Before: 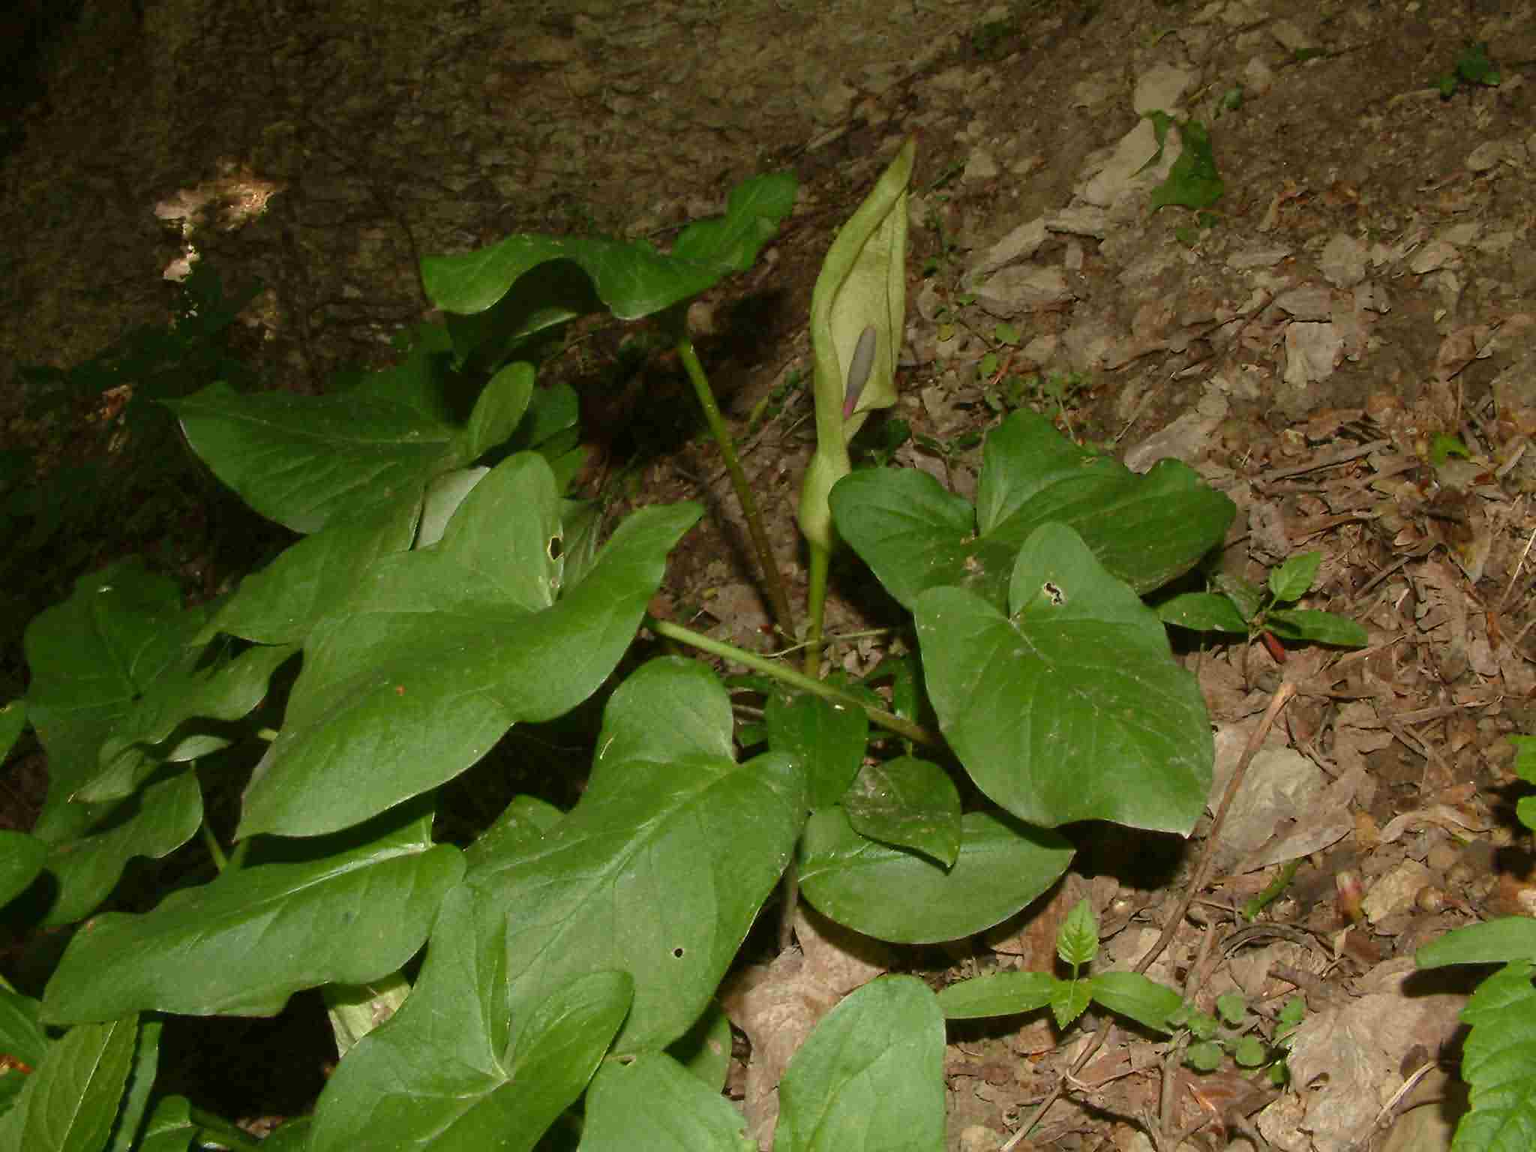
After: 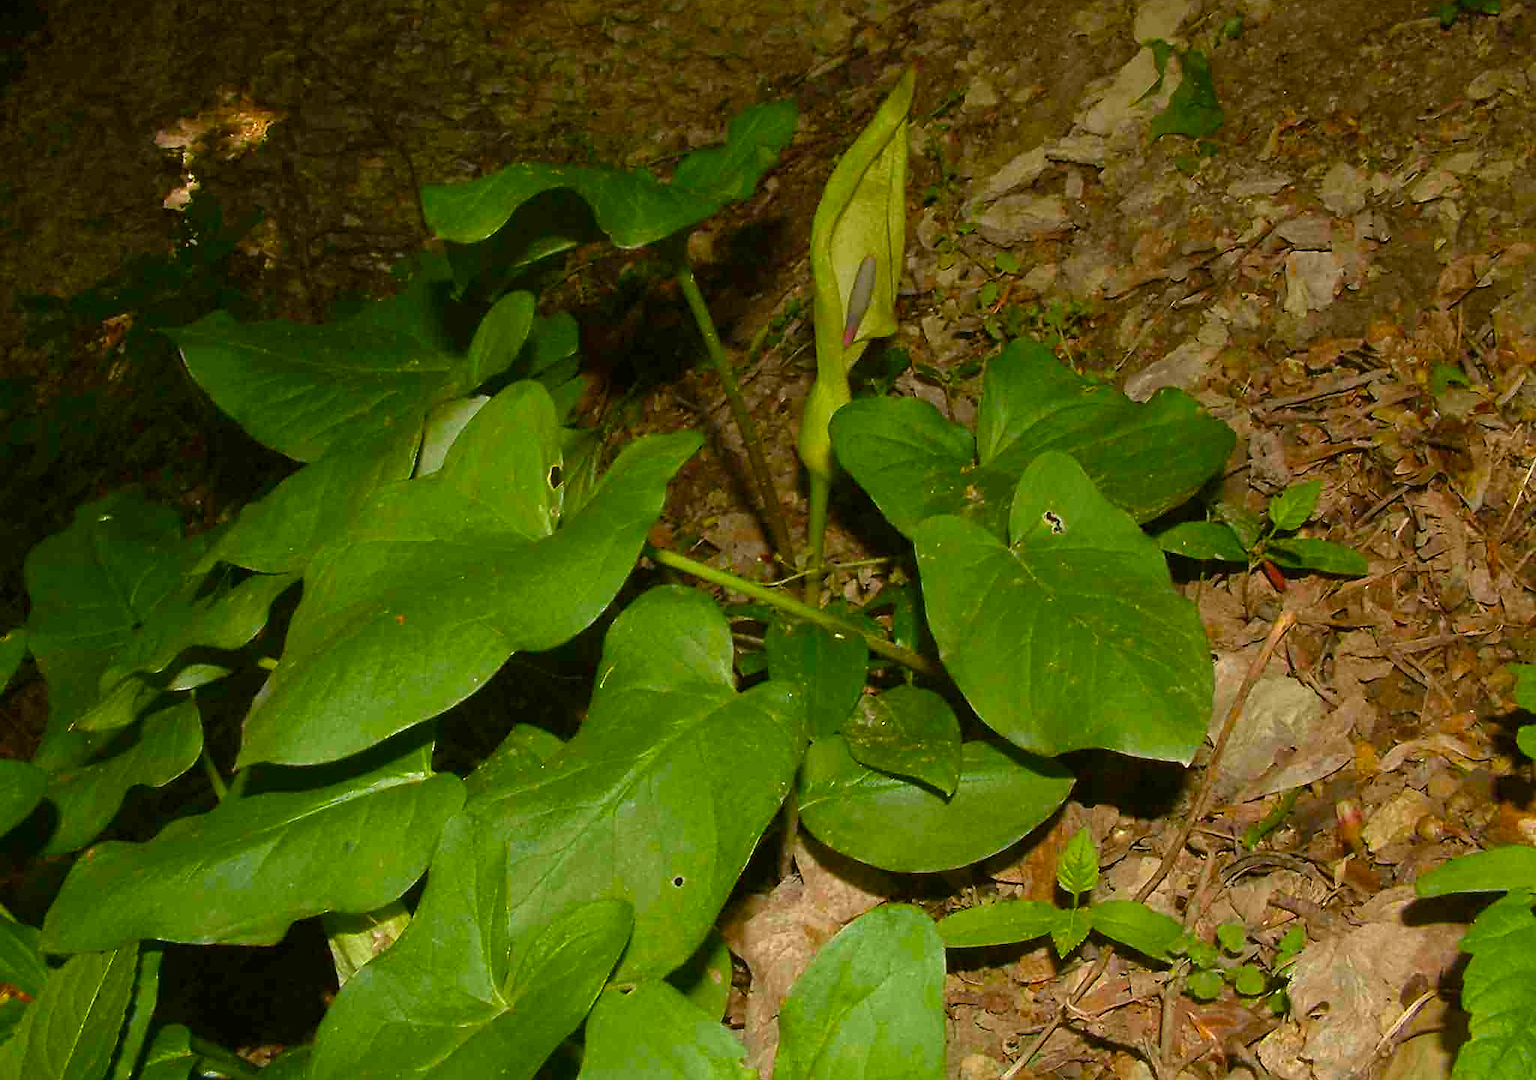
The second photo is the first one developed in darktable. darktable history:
crop and rotate: top 6.25%
color balance rgb: linear chroma grading › global chroma 15%, perceptual saturation grading › global saturation 30%
sharpen: on, module defaults
